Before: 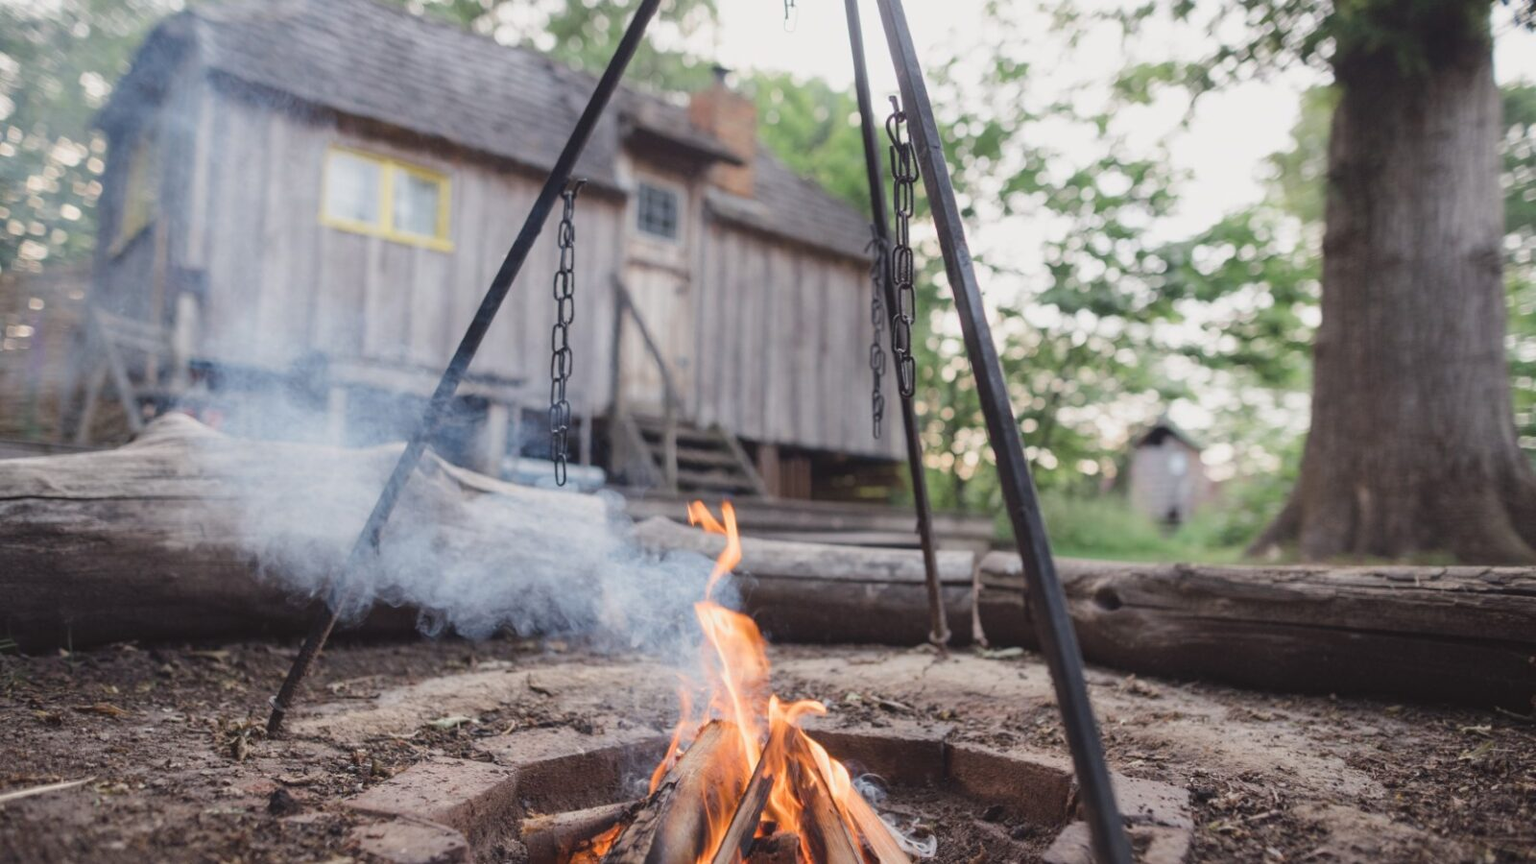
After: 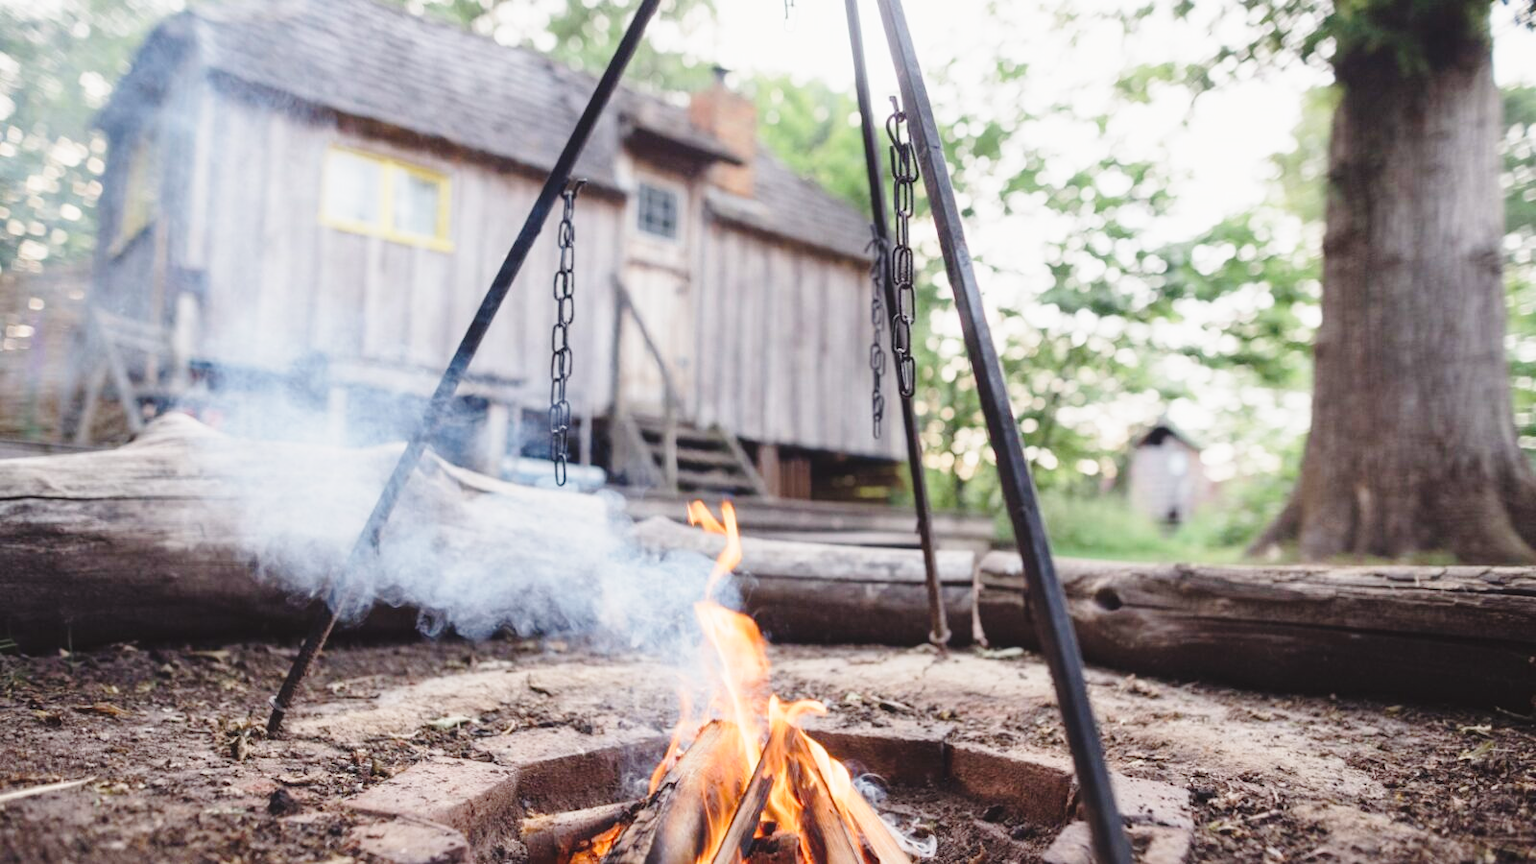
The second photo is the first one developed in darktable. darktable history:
tone equalizer: edges refinement/feathering 500, mask exposure compensation -1.57 EV, preserve details no
base curve: curves: ch0 [(0, 0) (0.028, 0.03) (0.121, 0.232) (0.46, 0.748) (0.859, 0.968) (1, 1)], preserve colors none
